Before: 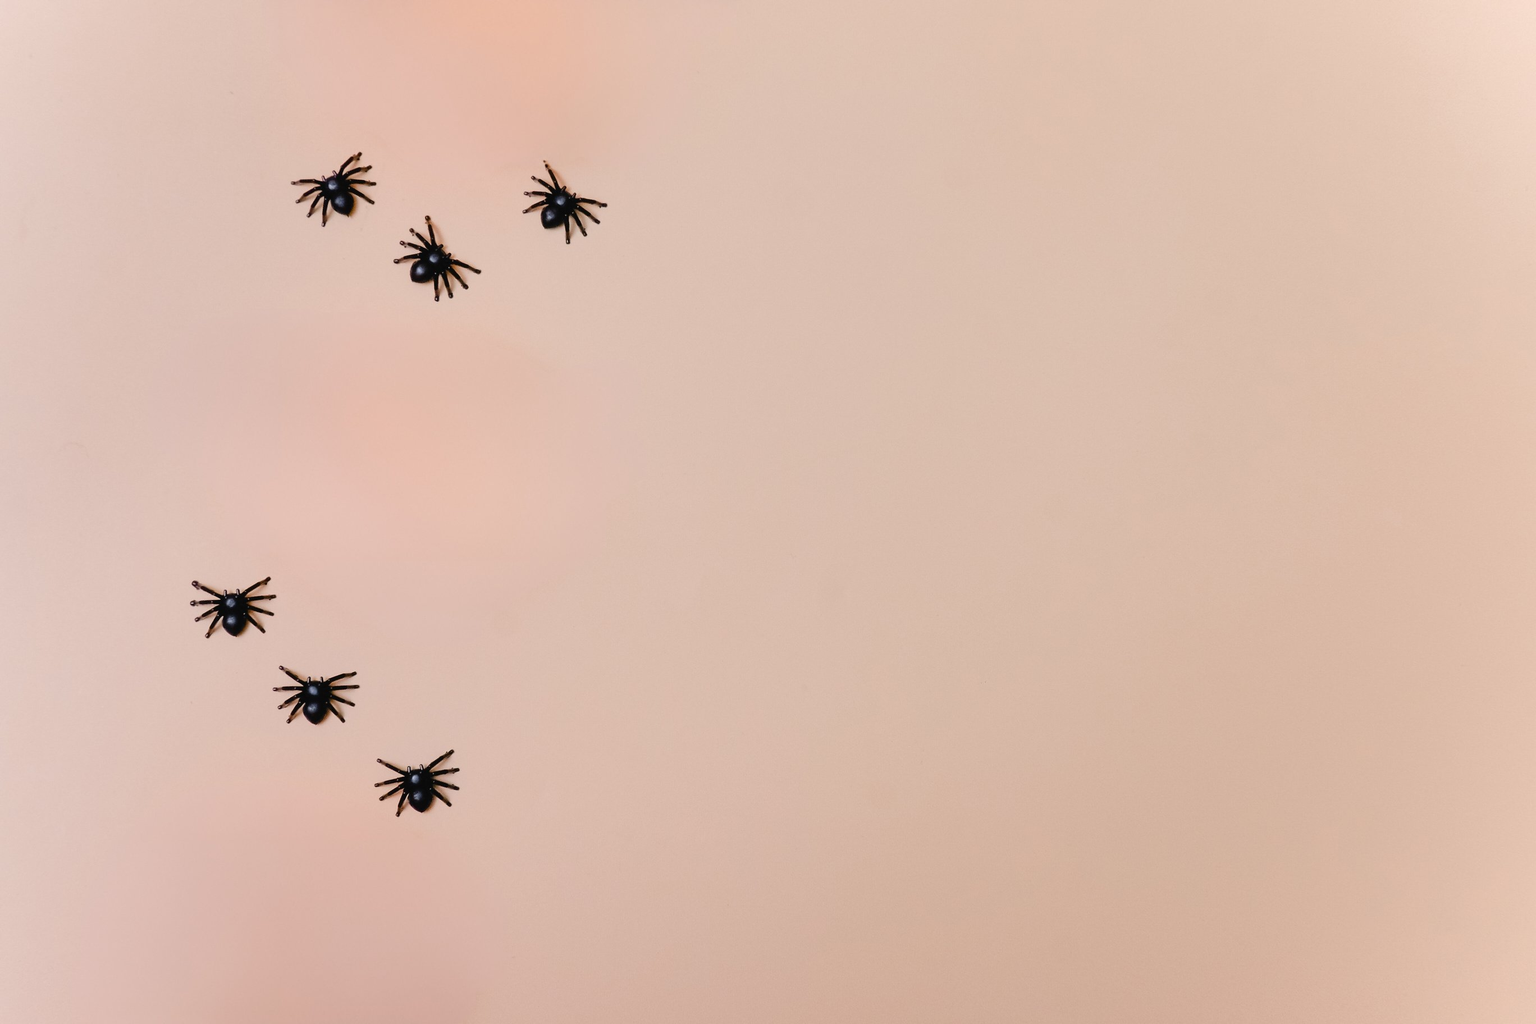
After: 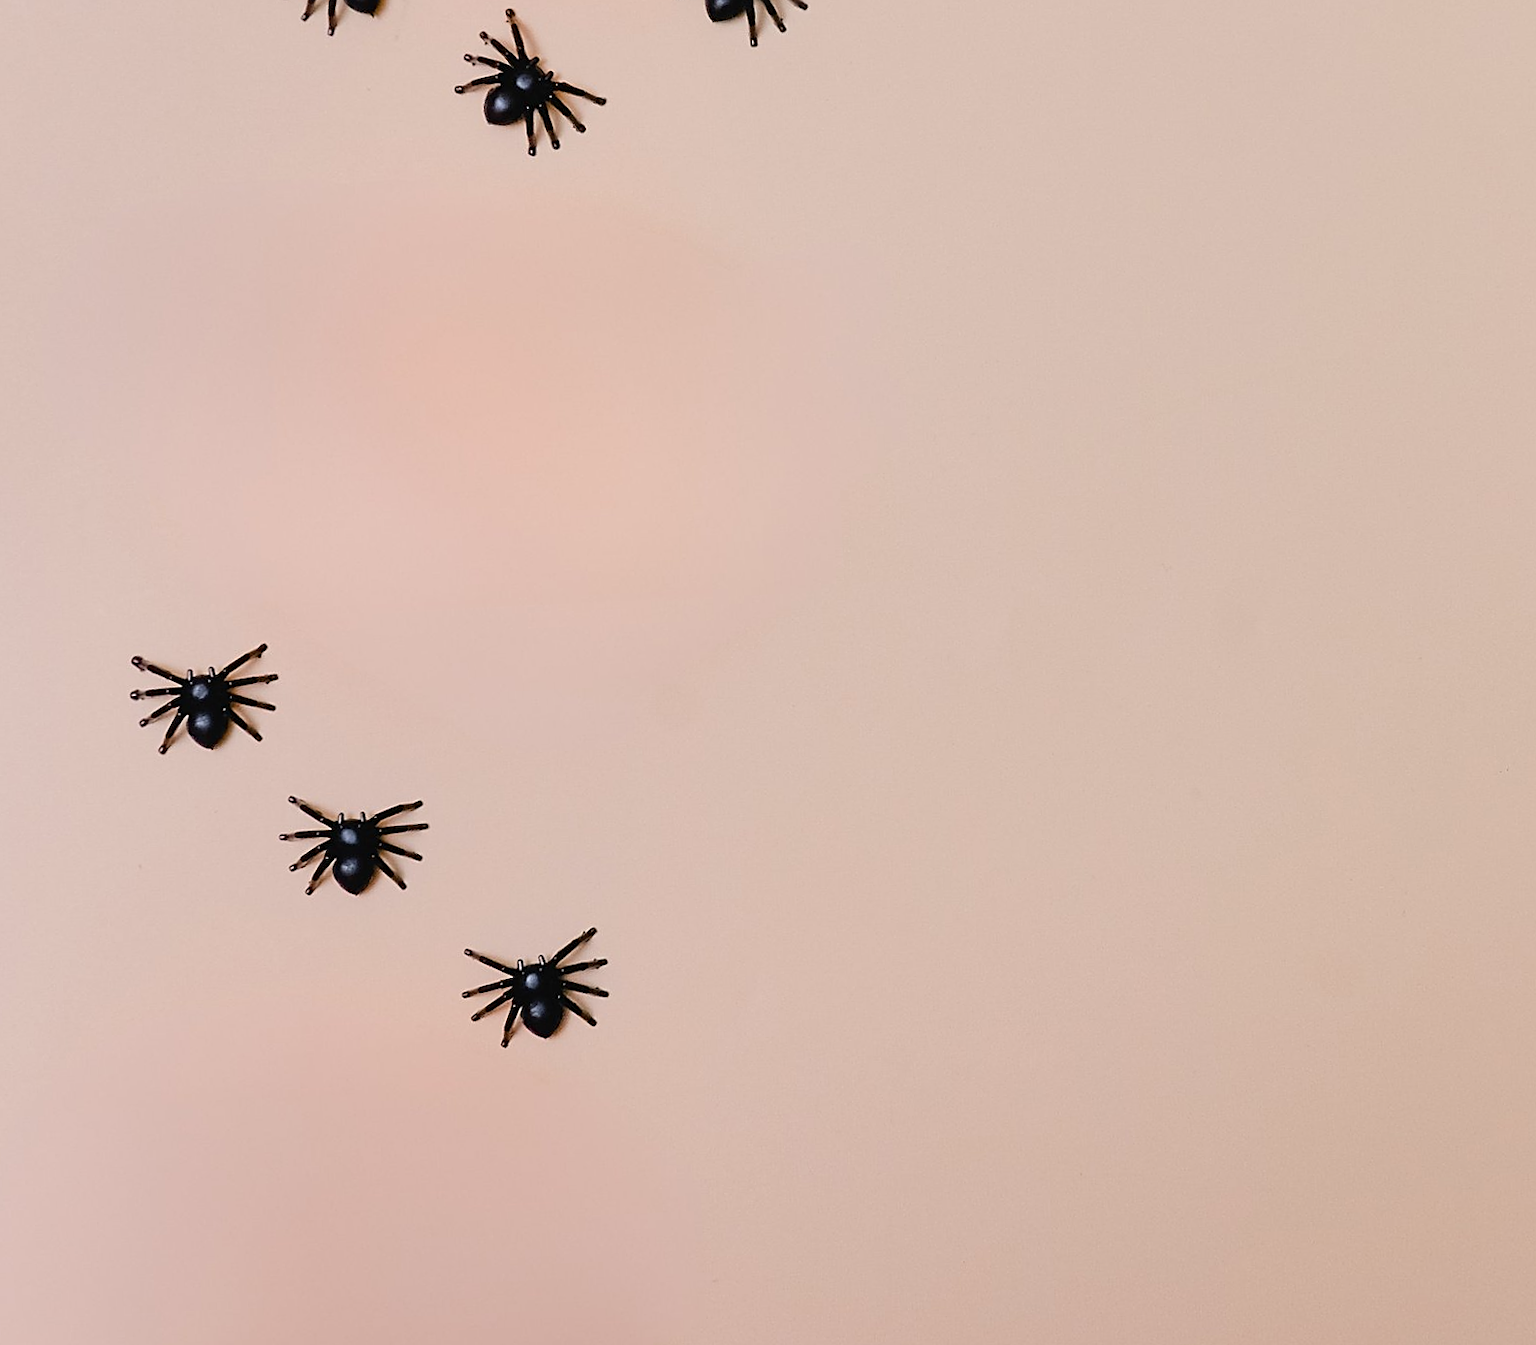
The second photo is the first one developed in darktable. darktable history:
crop: left 8.966%, top 23.852%, right 34.699%, bottom 4.703%
sharpen: on, module defaults
rotate and perspective: rotation -2.56°, automatic cropping off
white balance: red 0.986, blue 1.01
